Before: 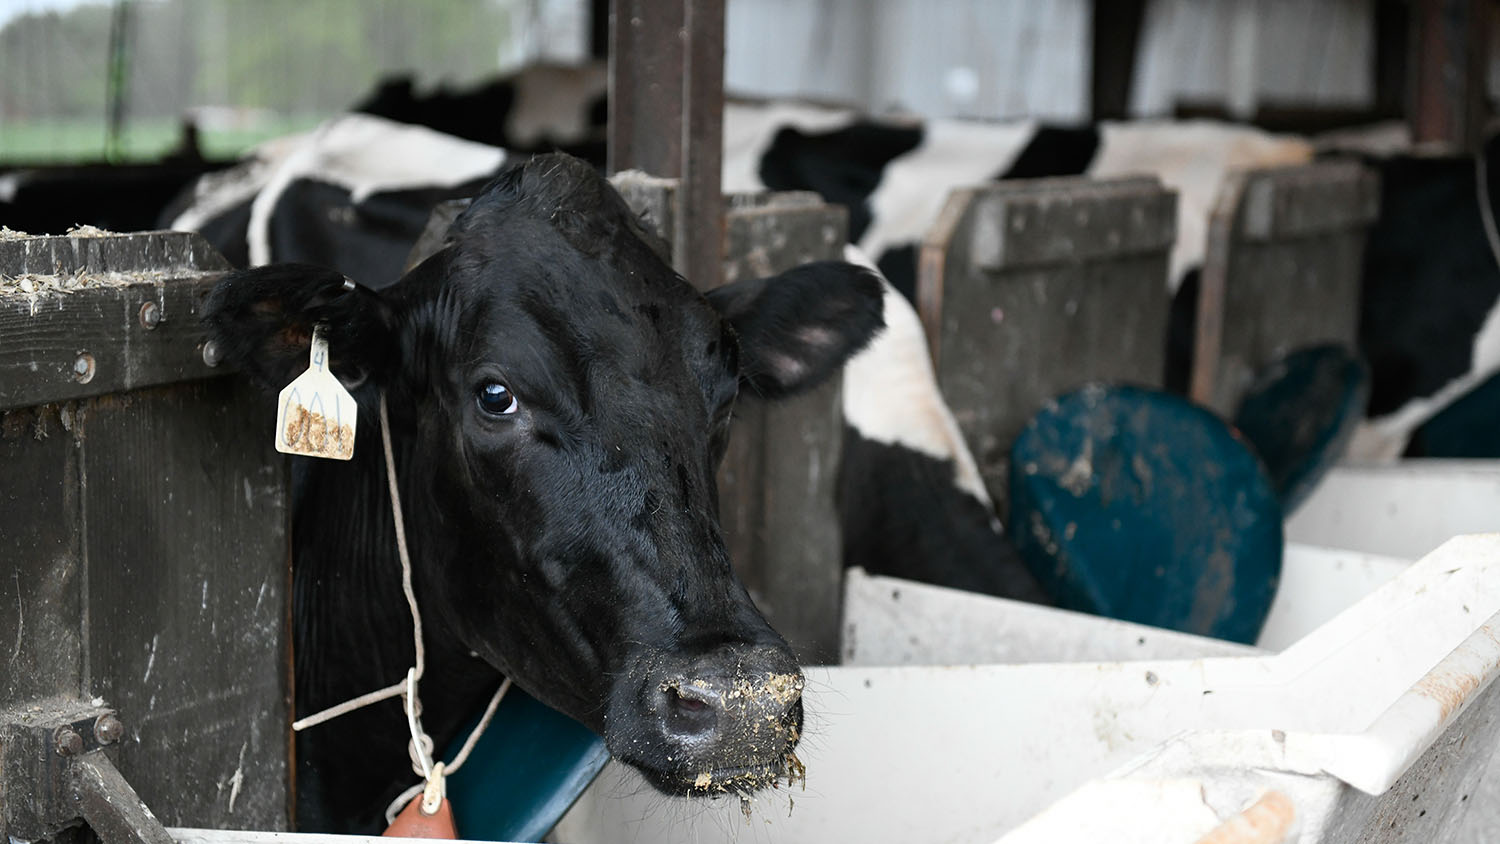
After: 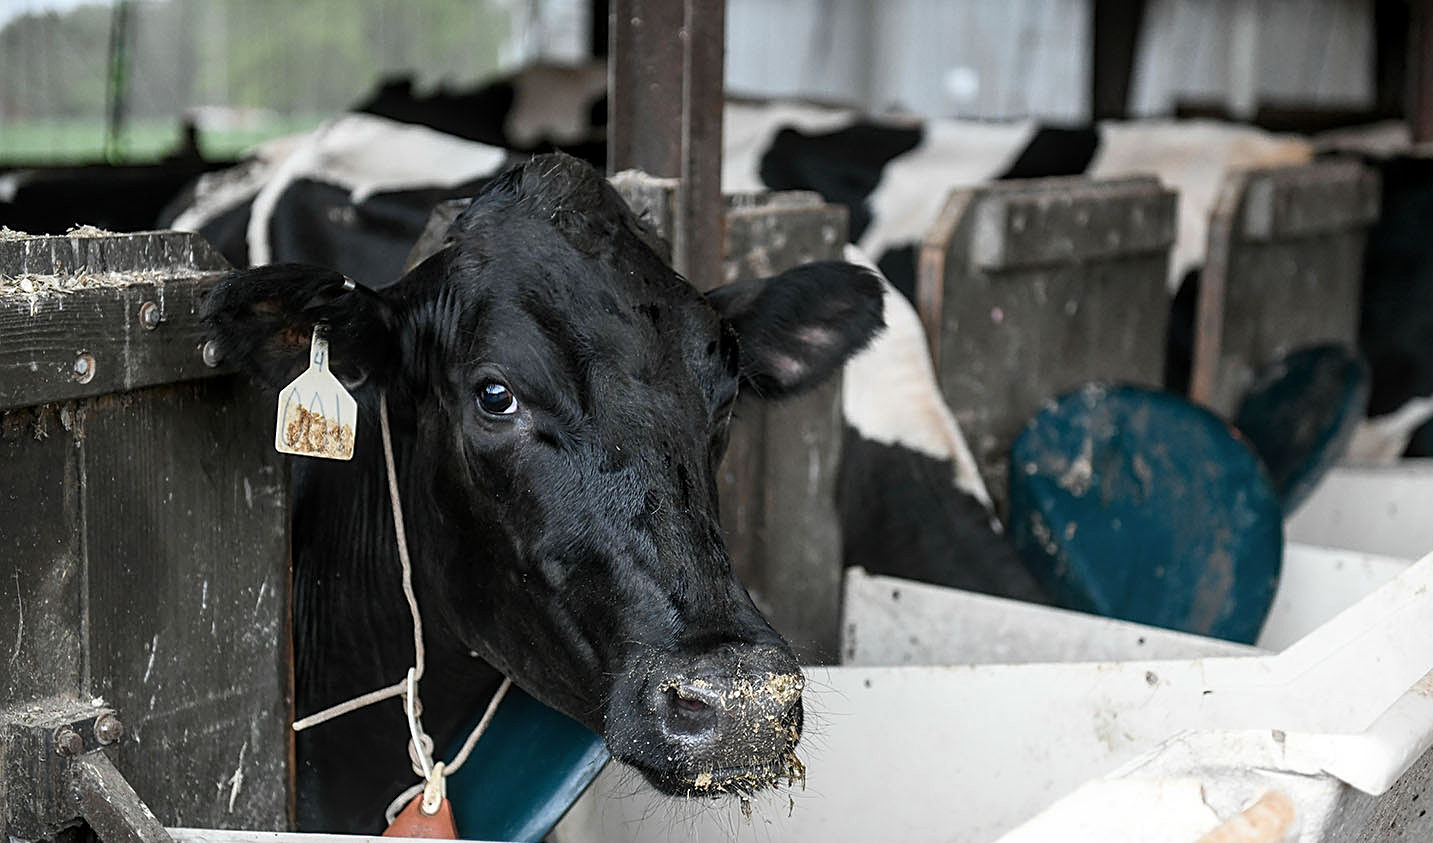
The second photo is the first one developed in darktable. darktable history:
crop: right 4.415%, bottom 0.046%
sharpen: on, module defaults
vignetting: fall-off start 100.98%
local contrast: on, module defaults
